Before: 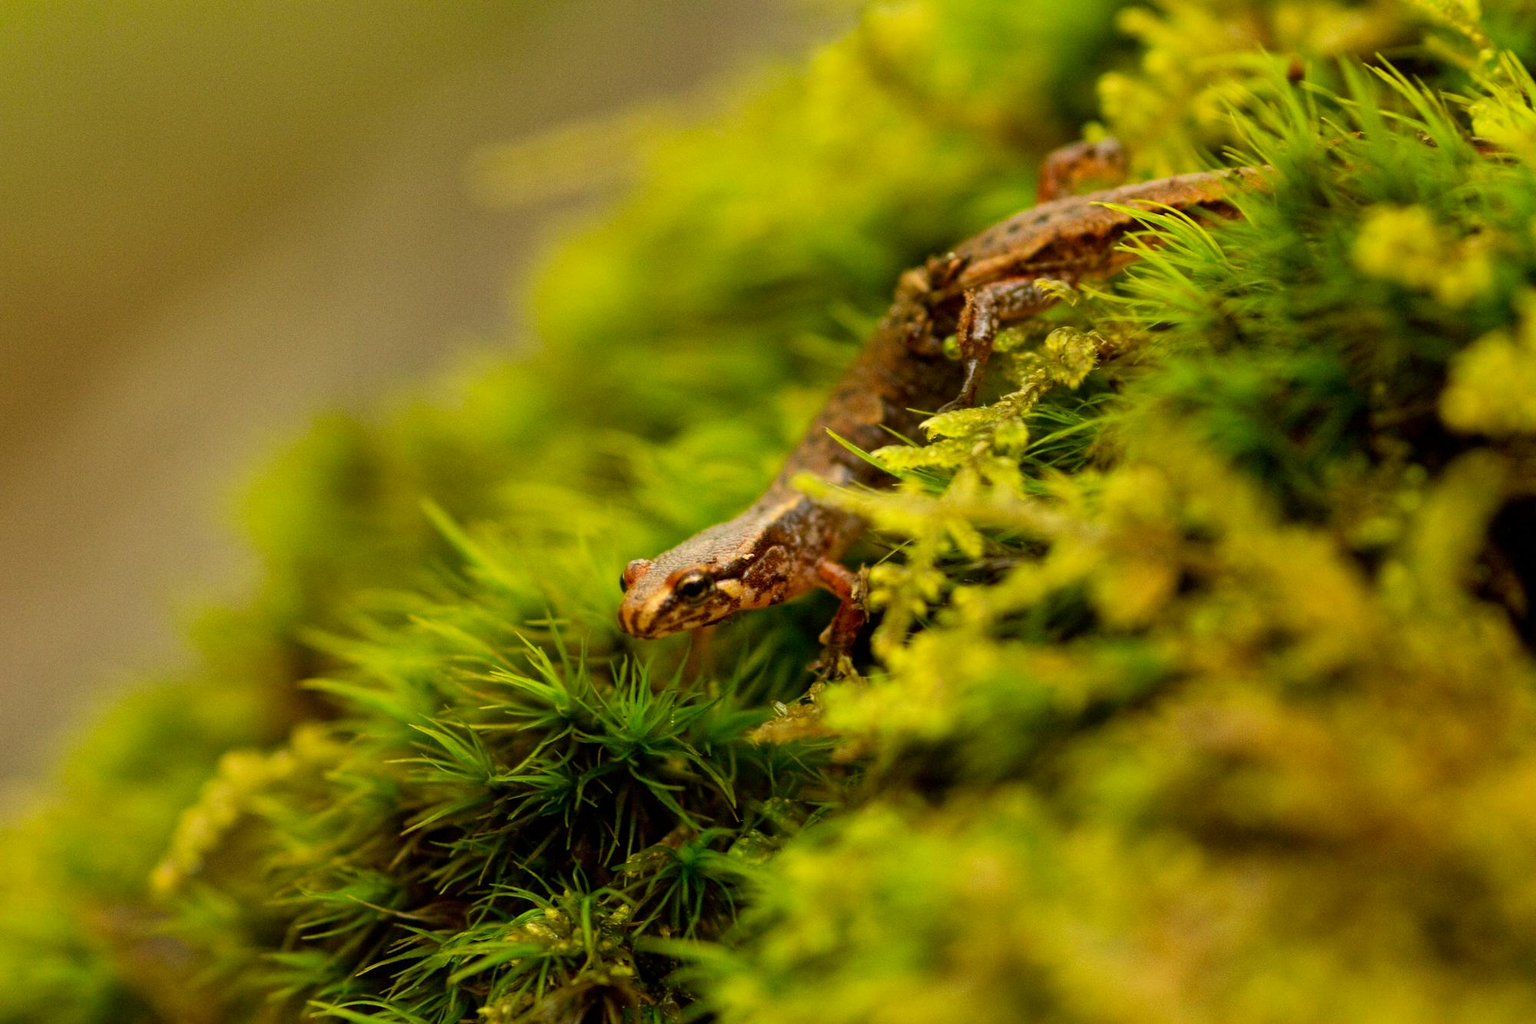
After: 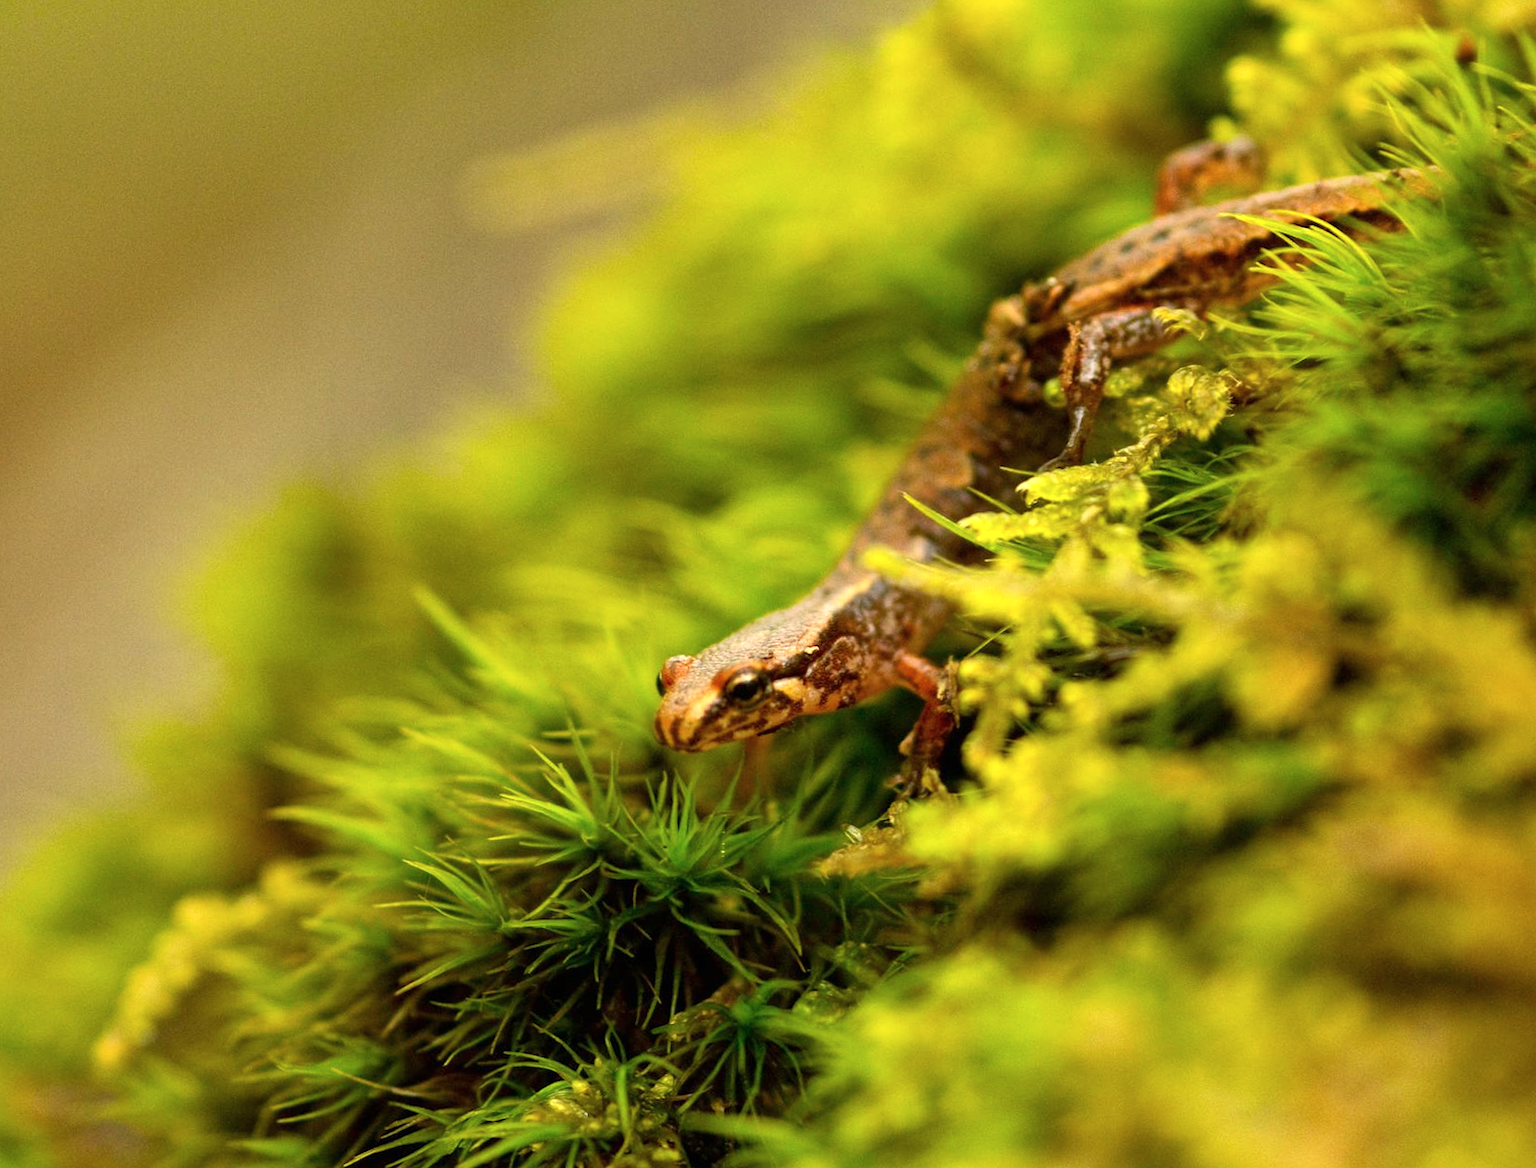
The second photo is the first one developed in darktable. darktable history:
crop and rotate: angle 0.922°, left 4.164%, top 0.922%, right 11.365%, bottom 2.685%
contrast brightness saturation: saturation -0.047
exposure: black level correction 0, exposure 0.498 EV, compensate highlight preservation false
